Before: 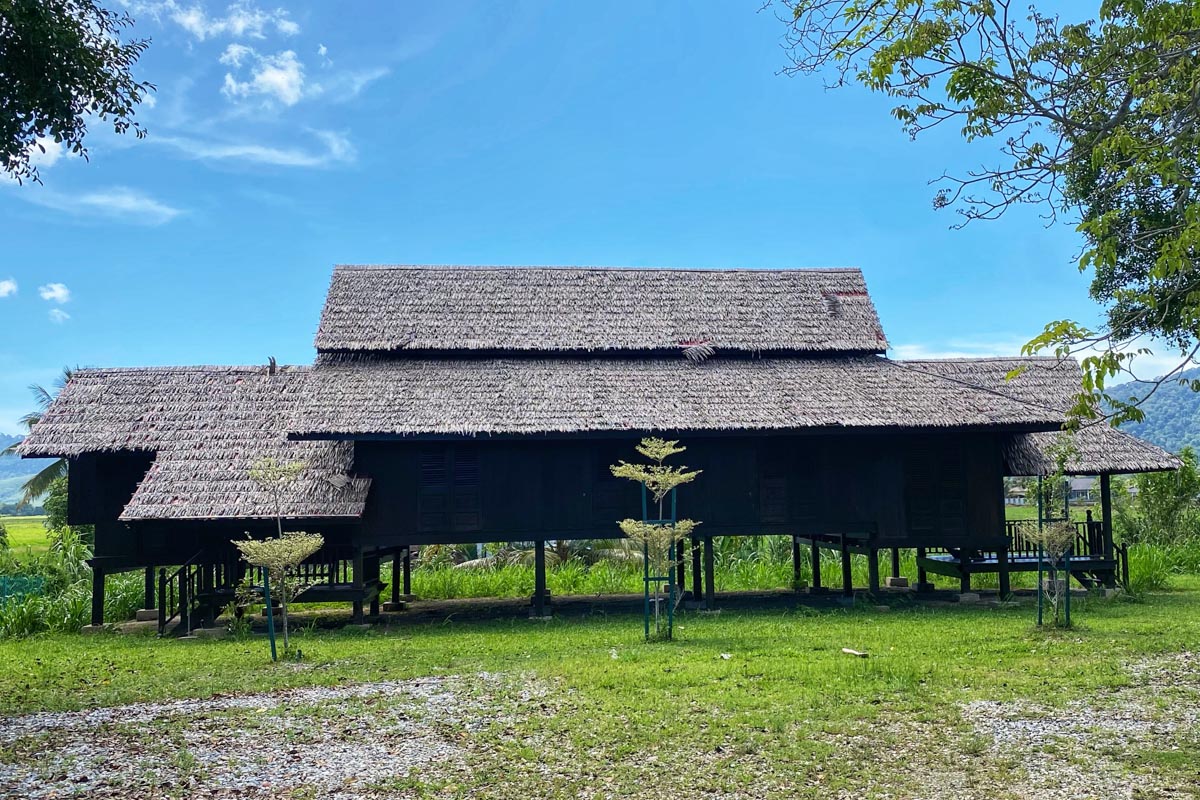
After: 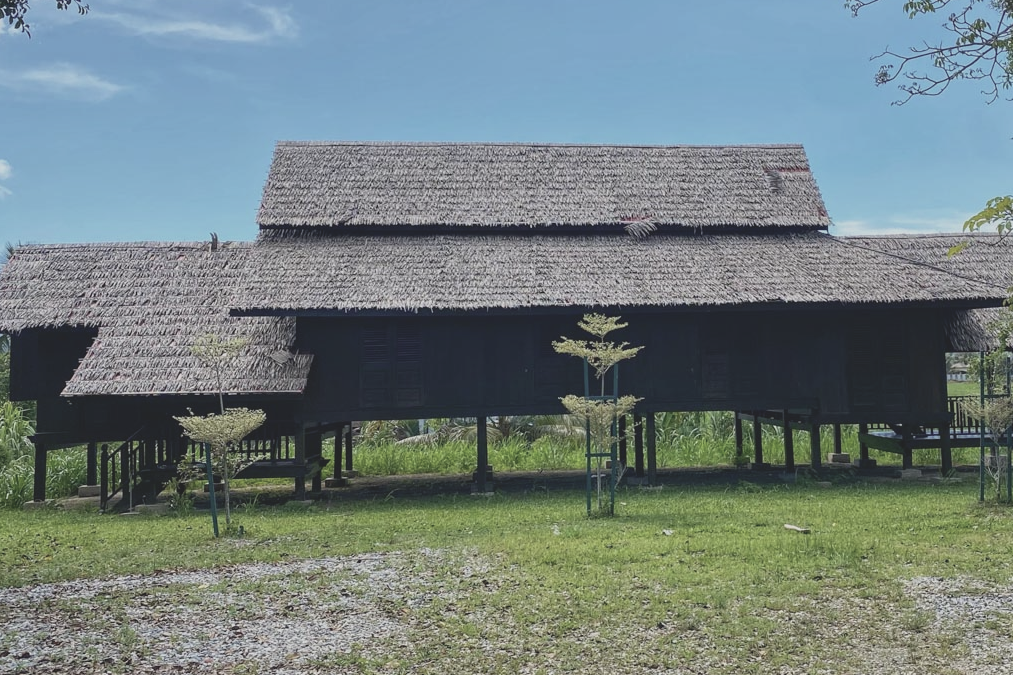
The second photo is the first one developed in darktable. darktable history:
crop and rotate: left 4.842%, top 15.51%, right 10.668%
contrast brightness saturation: contrast -0.26, saturation -0.43
